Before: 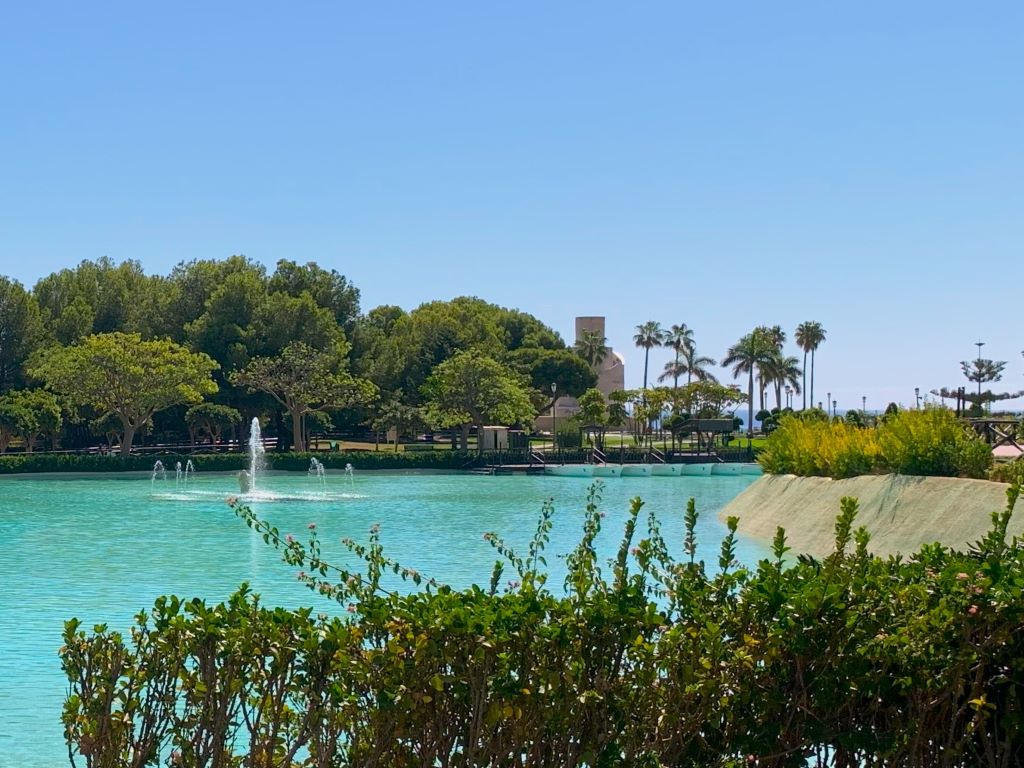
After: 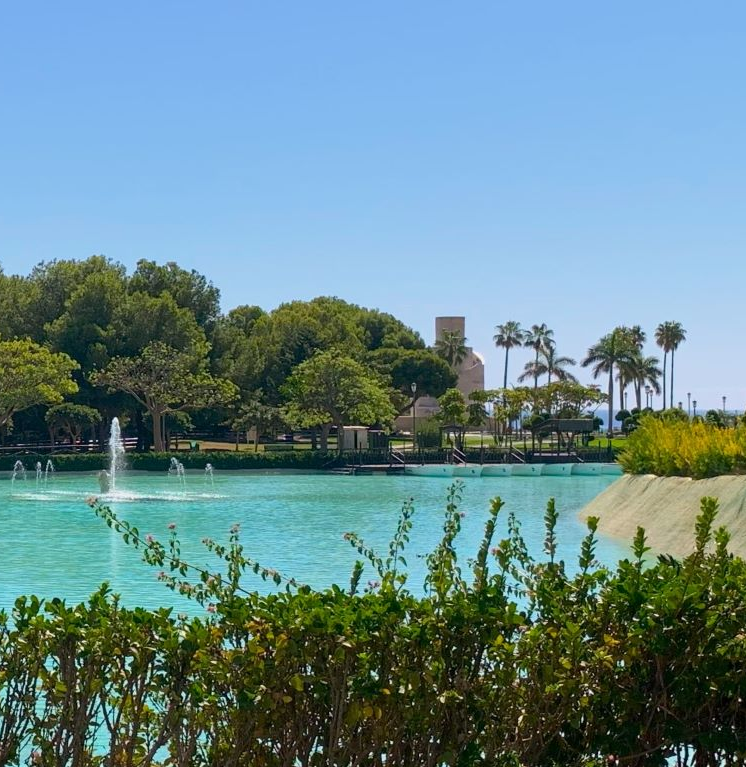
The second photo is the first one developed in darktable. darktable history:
crop: left 13.693%, right 13.382%
